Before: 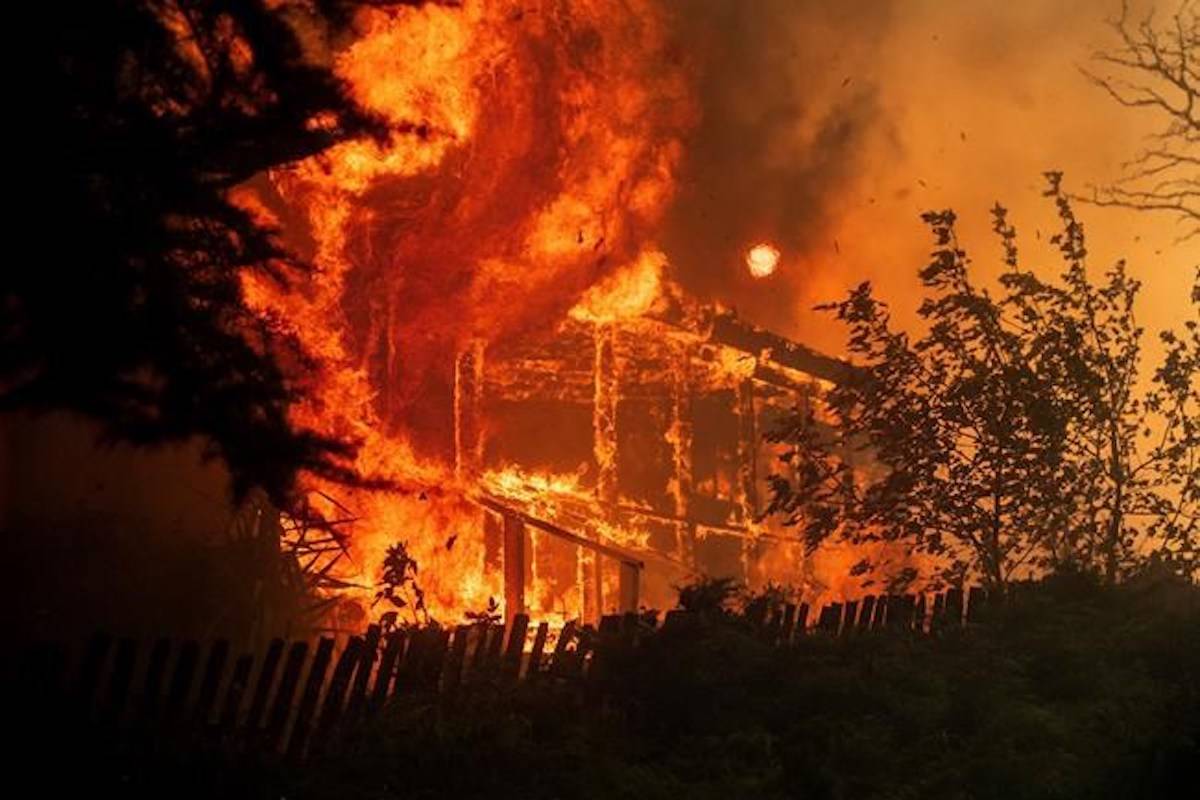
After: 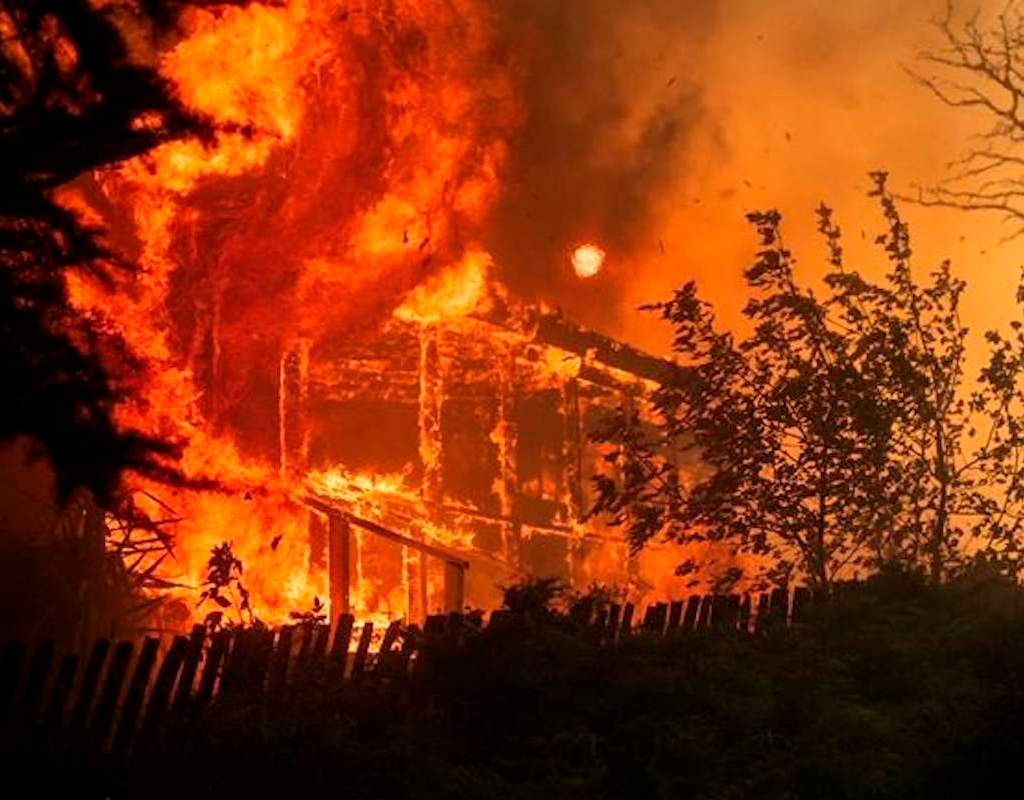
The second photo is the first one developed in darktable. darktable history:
crop and rotate: left 14.627%
